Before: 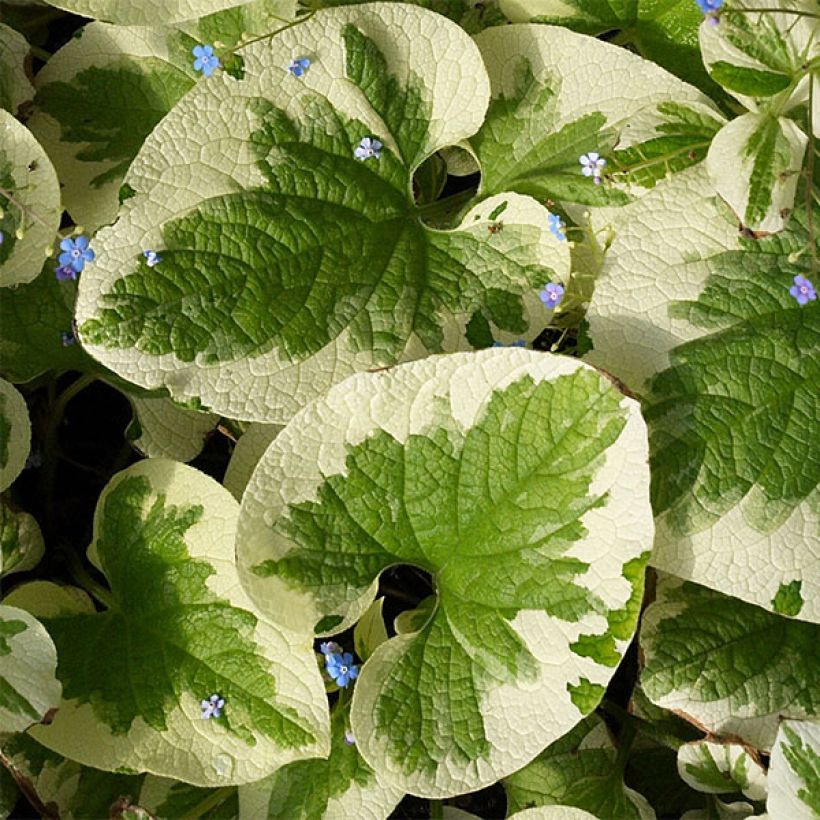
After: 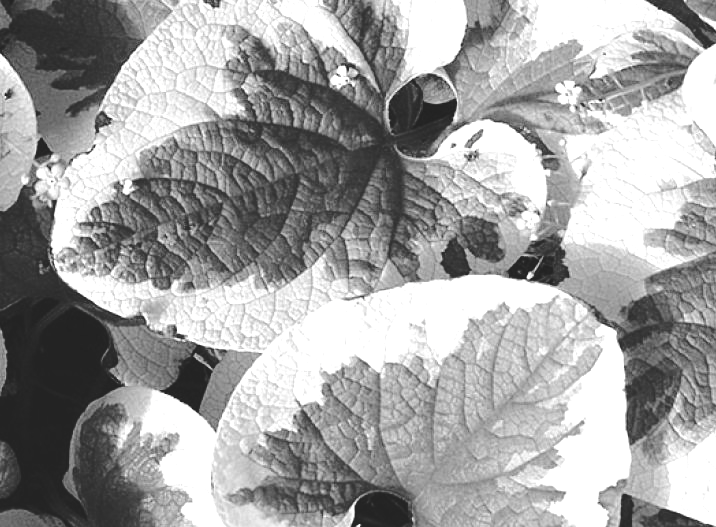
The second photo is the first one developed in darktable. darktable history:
shadows and highlights: shadows 25.51, highlights -25.41
color calibration: output gray [0.18, 0.41, 0.41, 0], gray › normalize channels true, illuminant as shot in camera, x 0.37, y 0.382, temperature 4320.76 K, gamut compression 0.012
contrast brightness saturation: contrast 0.125, brightness -0.058, saturation 0.153
color correction: highlights b* -0.029, saturation 0.549
crop: left 2.997%, top 8.858%, right 9.623%, bottom 26.826%
exposure: exposure 0.999 EV, compensate highlight preservation false
base curve: curves: ch0 [(0, 0.024) (0.055, 0.065) (0.121, 0.166) (0.236, 0.319) (0.693, 0.726) (1, 1)], preserve colors none
